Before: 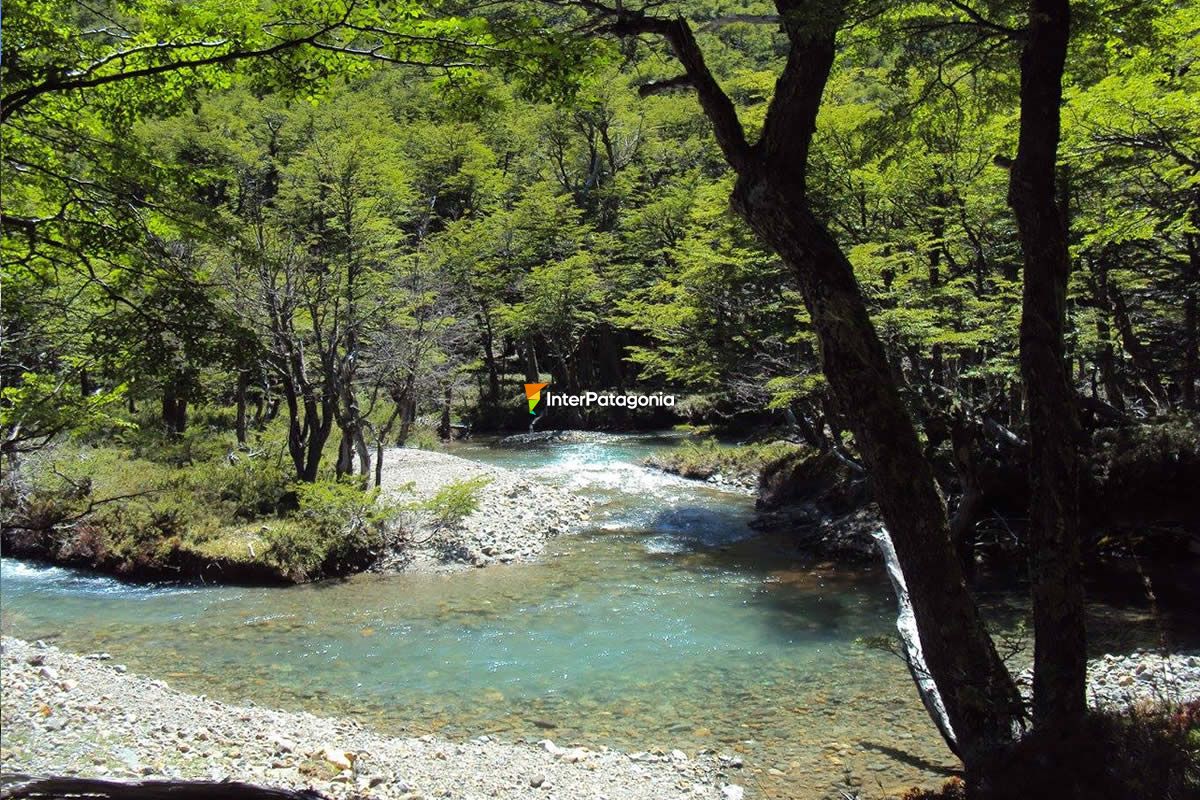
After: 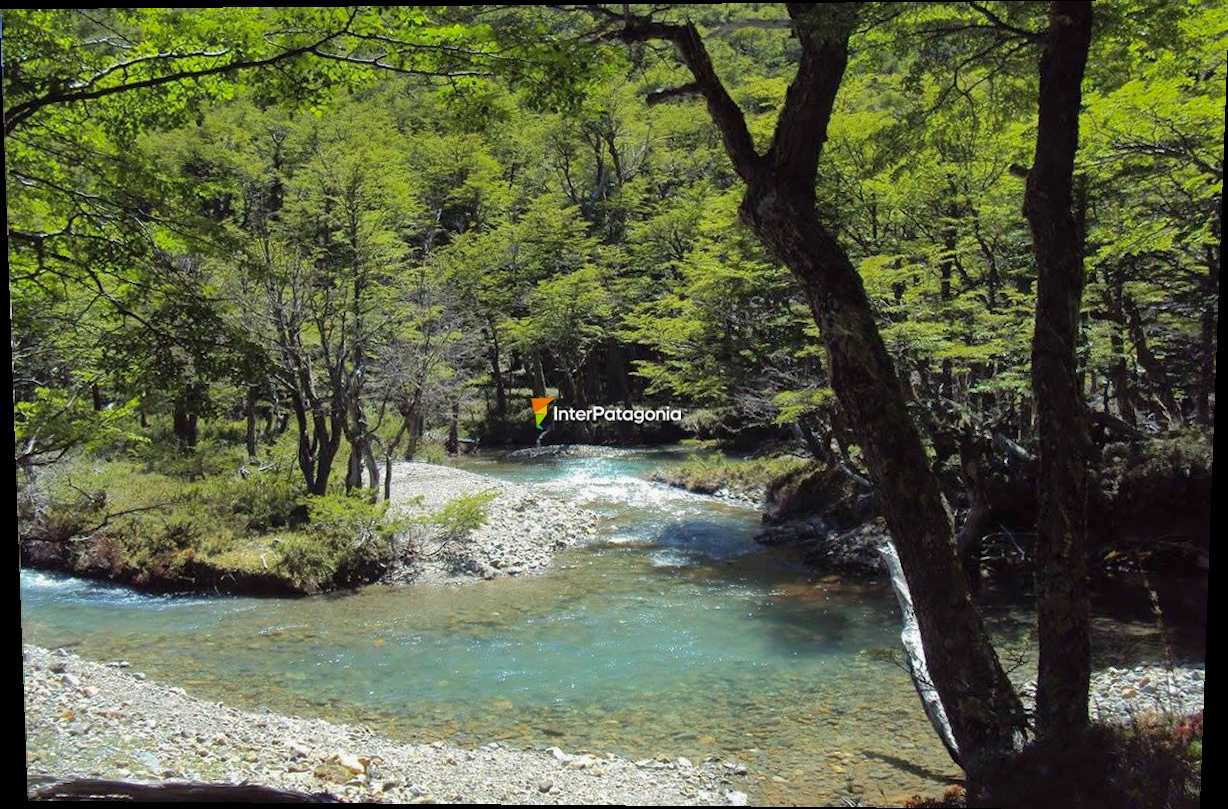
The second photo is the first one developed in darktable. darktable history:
shadows and highlights: on, module defaults
exposure: exposure -0.021 EV, compensate highlight preservation false
rotate and perspective: lens shift (vertical) 0.048, lens shift (horizontal) -0.024, automatic cropping off
